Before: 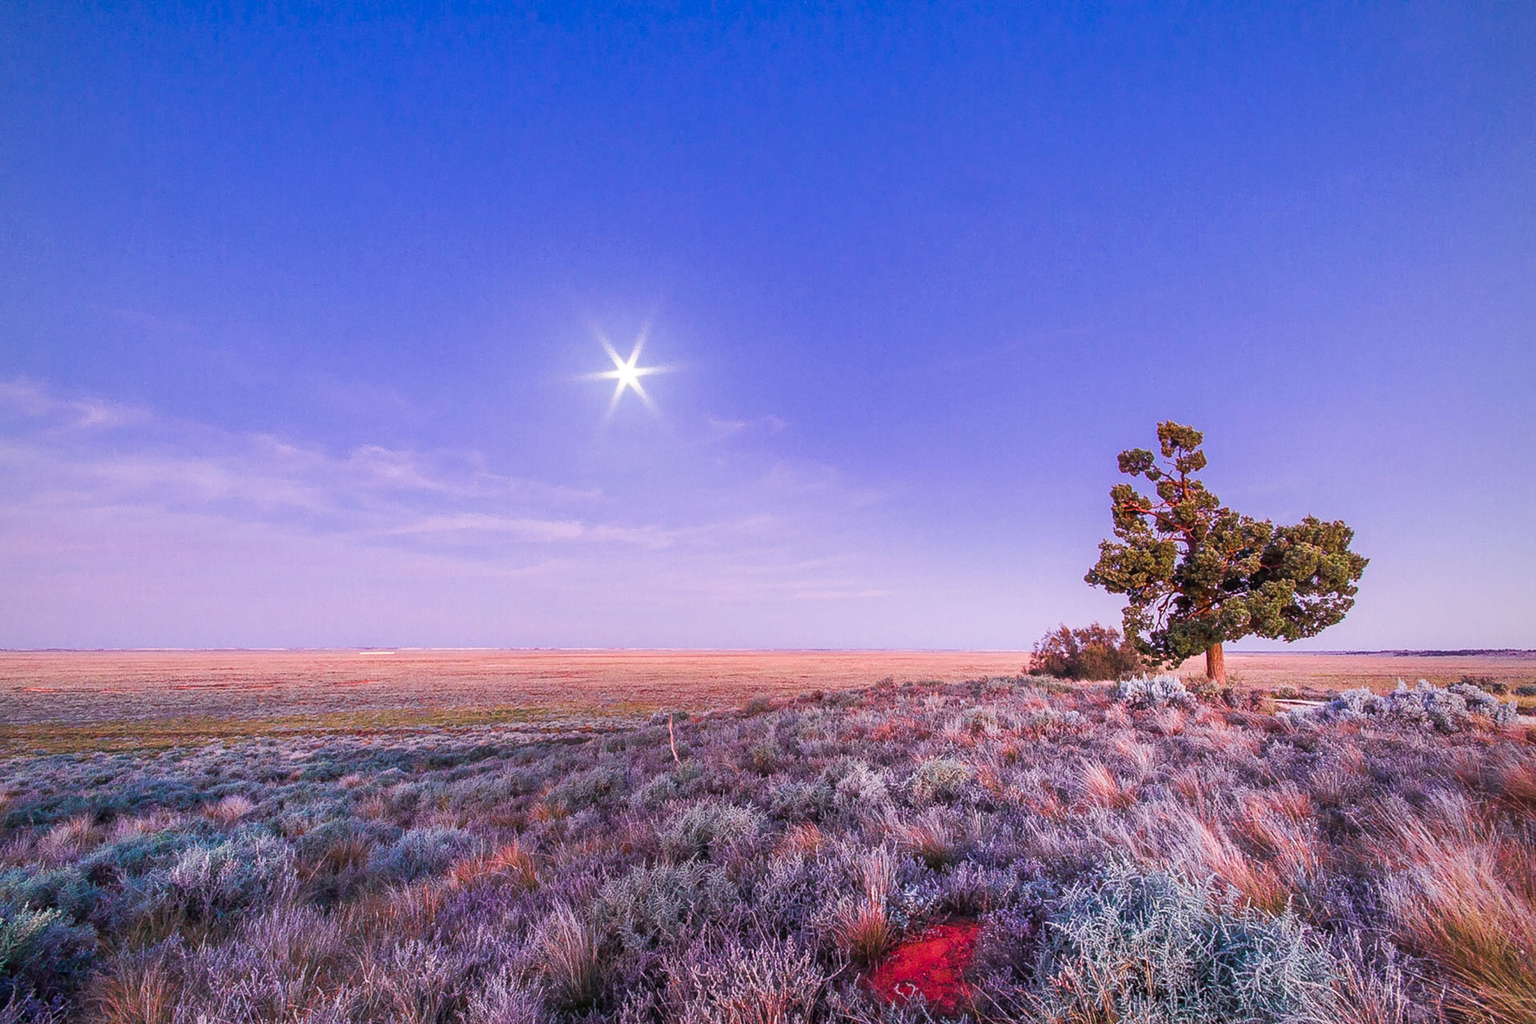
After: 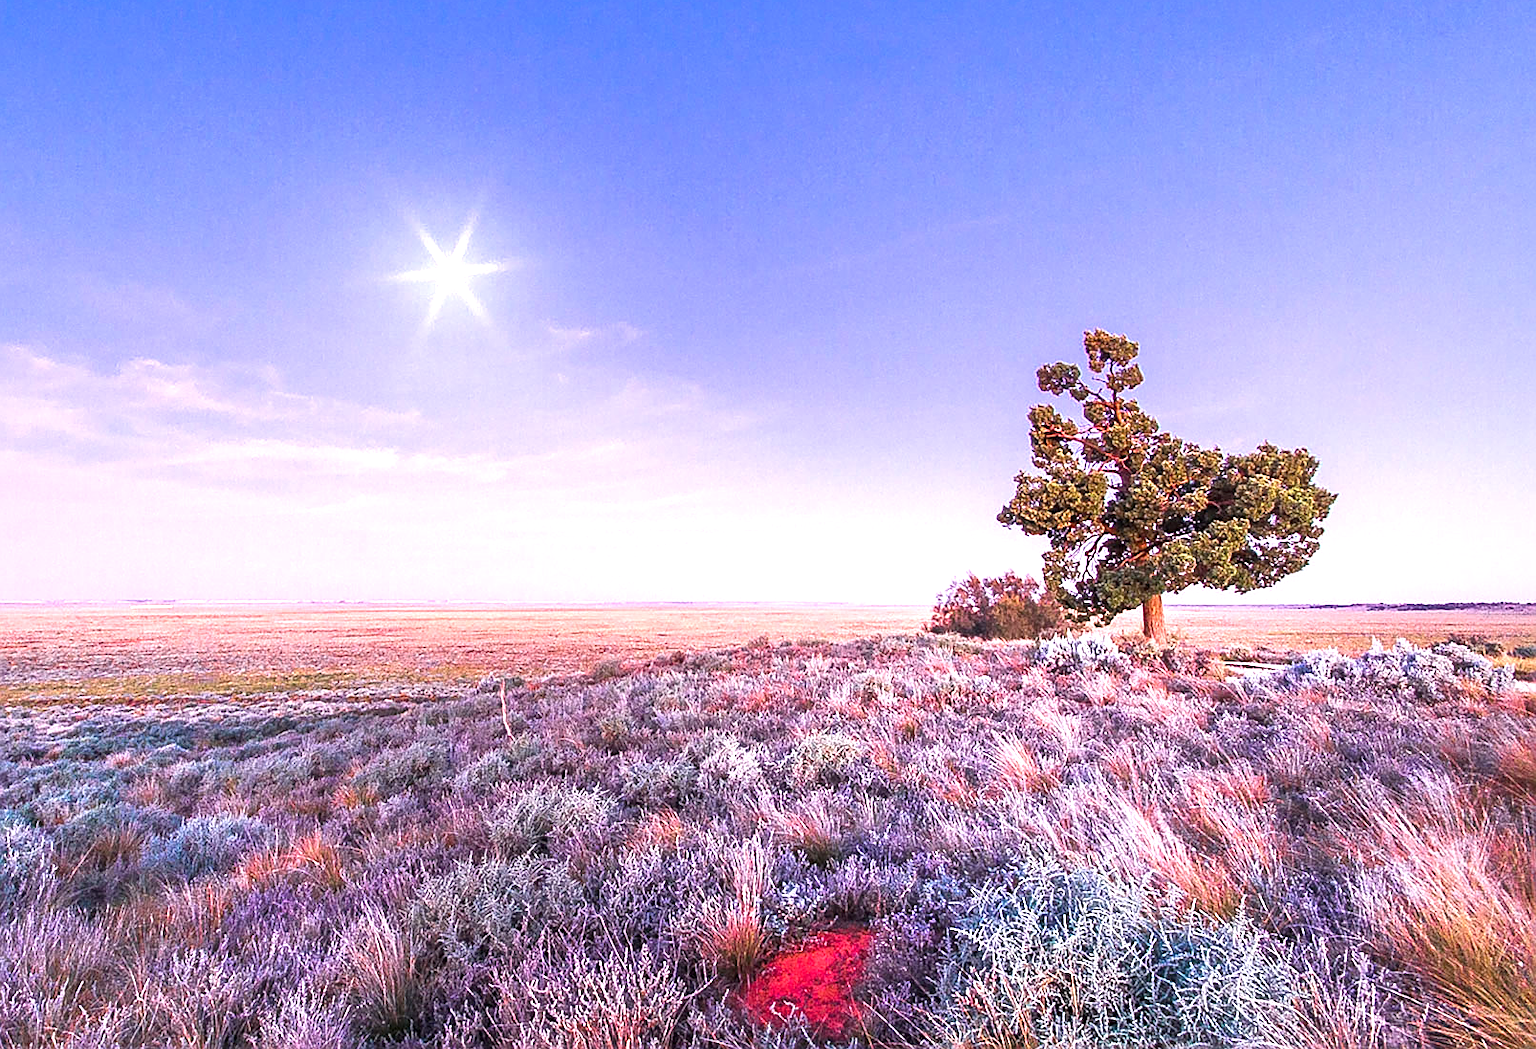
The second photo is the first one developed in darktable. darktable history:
exposure: black level correction 0, exposure 1 EV, compensate exposure bias true, compensate highlight preservation false
crop: left 16.315%, top 14.246%
sharpen: on, module defaults
